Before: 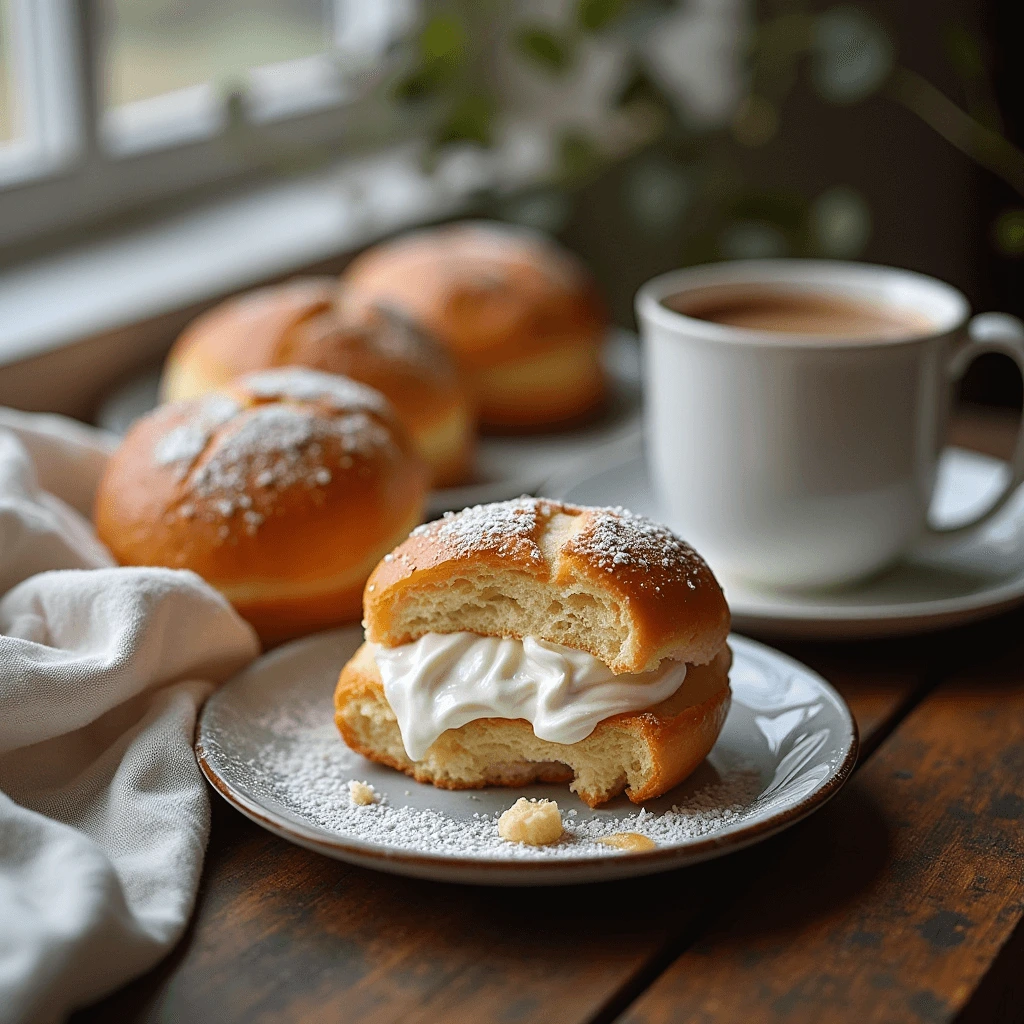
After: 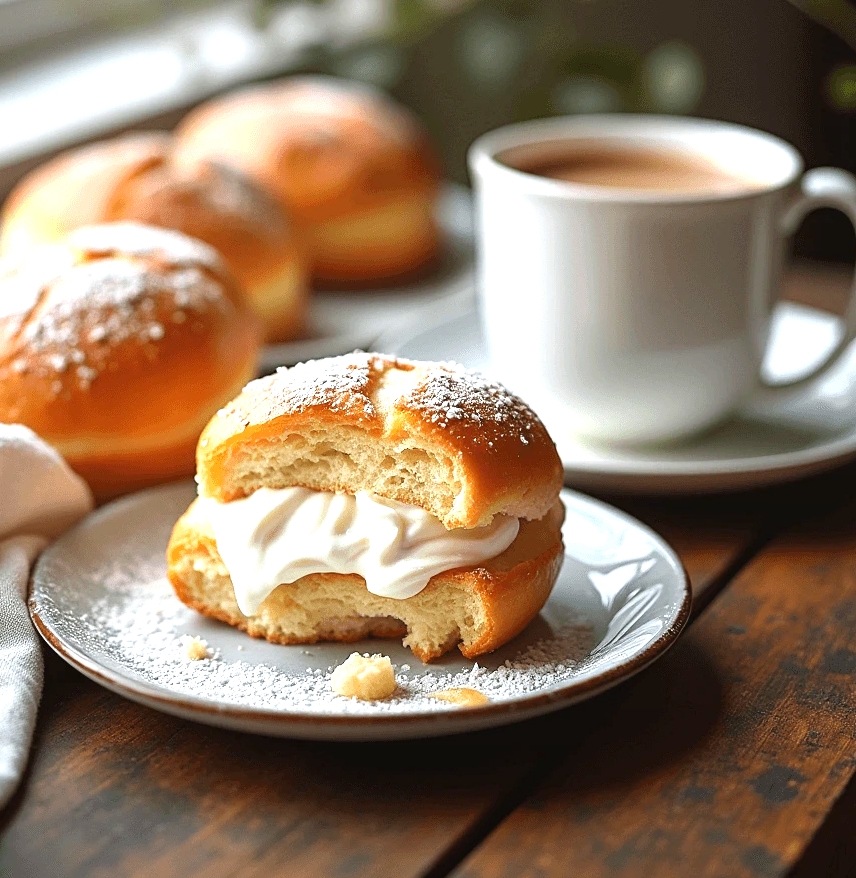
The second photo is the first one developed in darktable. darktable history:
crop: left 16.315%, top 14.246%
graduated density: rotation -180°, offset 24.95
rgb levels: preserve colors max RGB
exposure: black level correction 0, exposure 1.1 EV, compensate exposure bias true, compensate highlight preservation false
